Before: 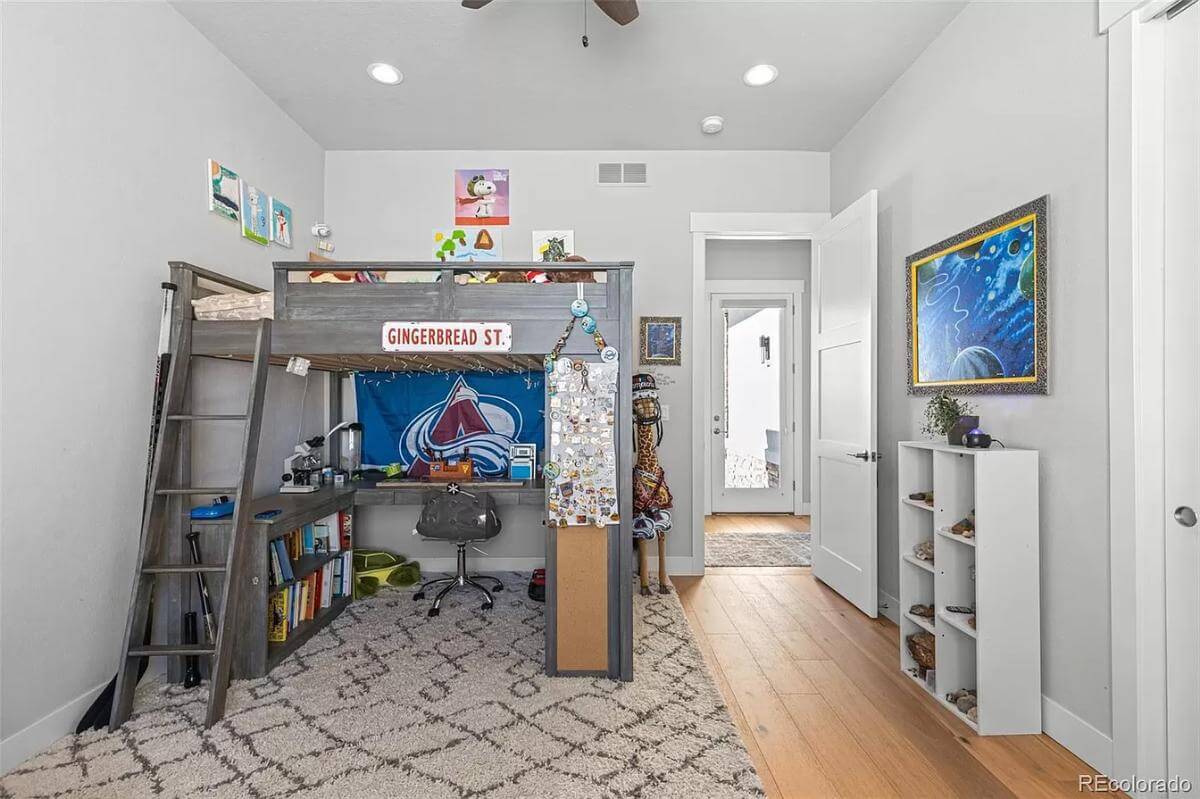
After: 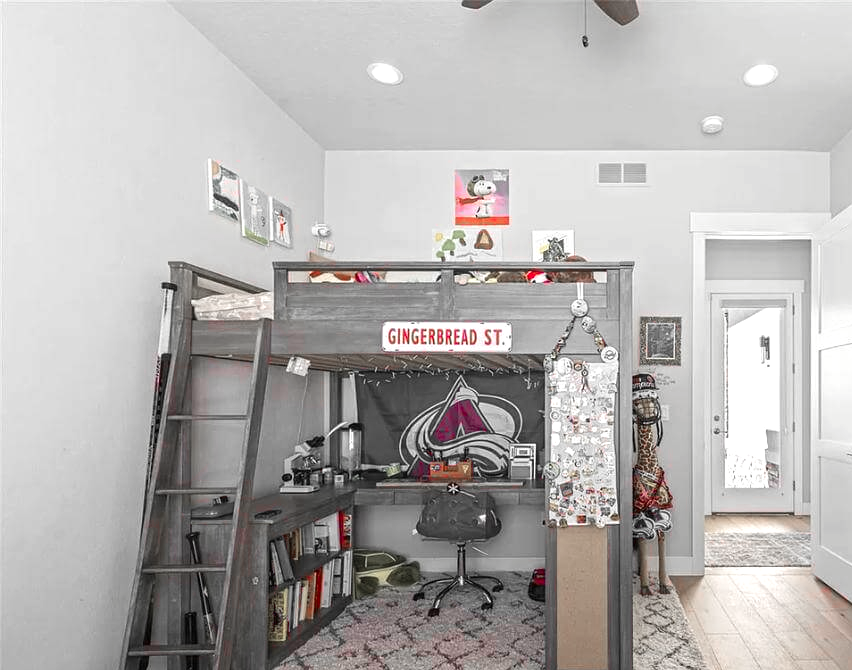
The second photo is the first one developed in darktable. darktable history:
crop: right 28.919%, bottom 16.137%
color zones: curves: ch1 [(0, 0.831) (0.08, 0.771) (0.157, 0.268) (0.241, 0.207) (0.562, -0.005) (0.714, -0.013) (0.876, 0.01) (1, 0.831)]
exposure: exposure 0.298 EV, compensate highlight preservation false
